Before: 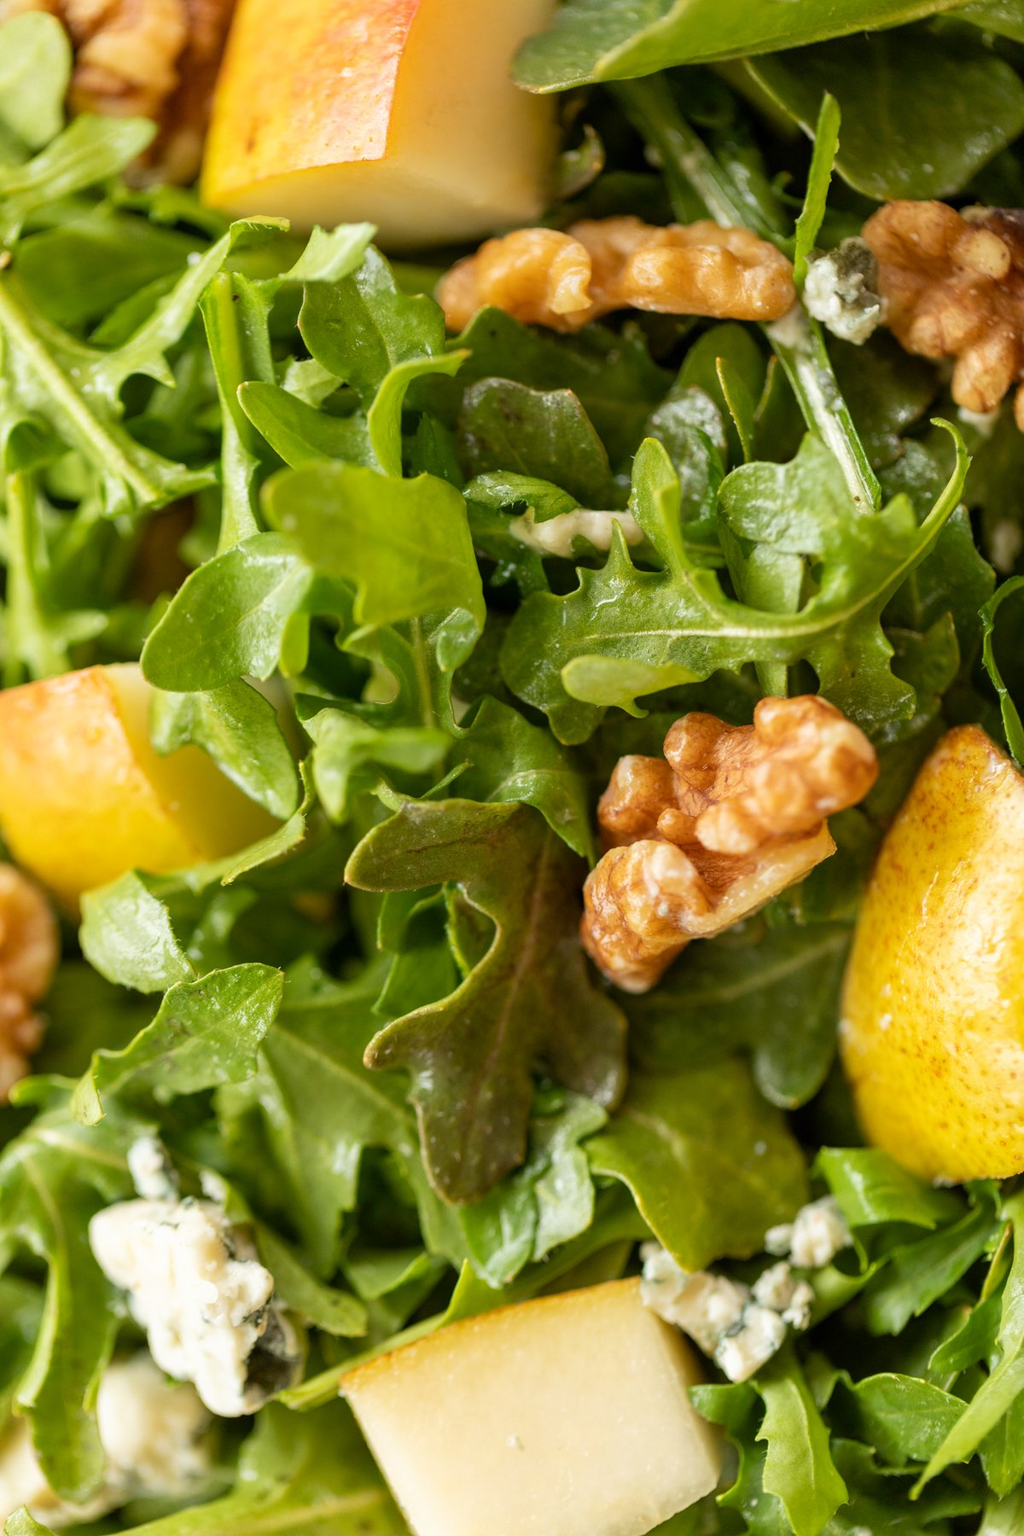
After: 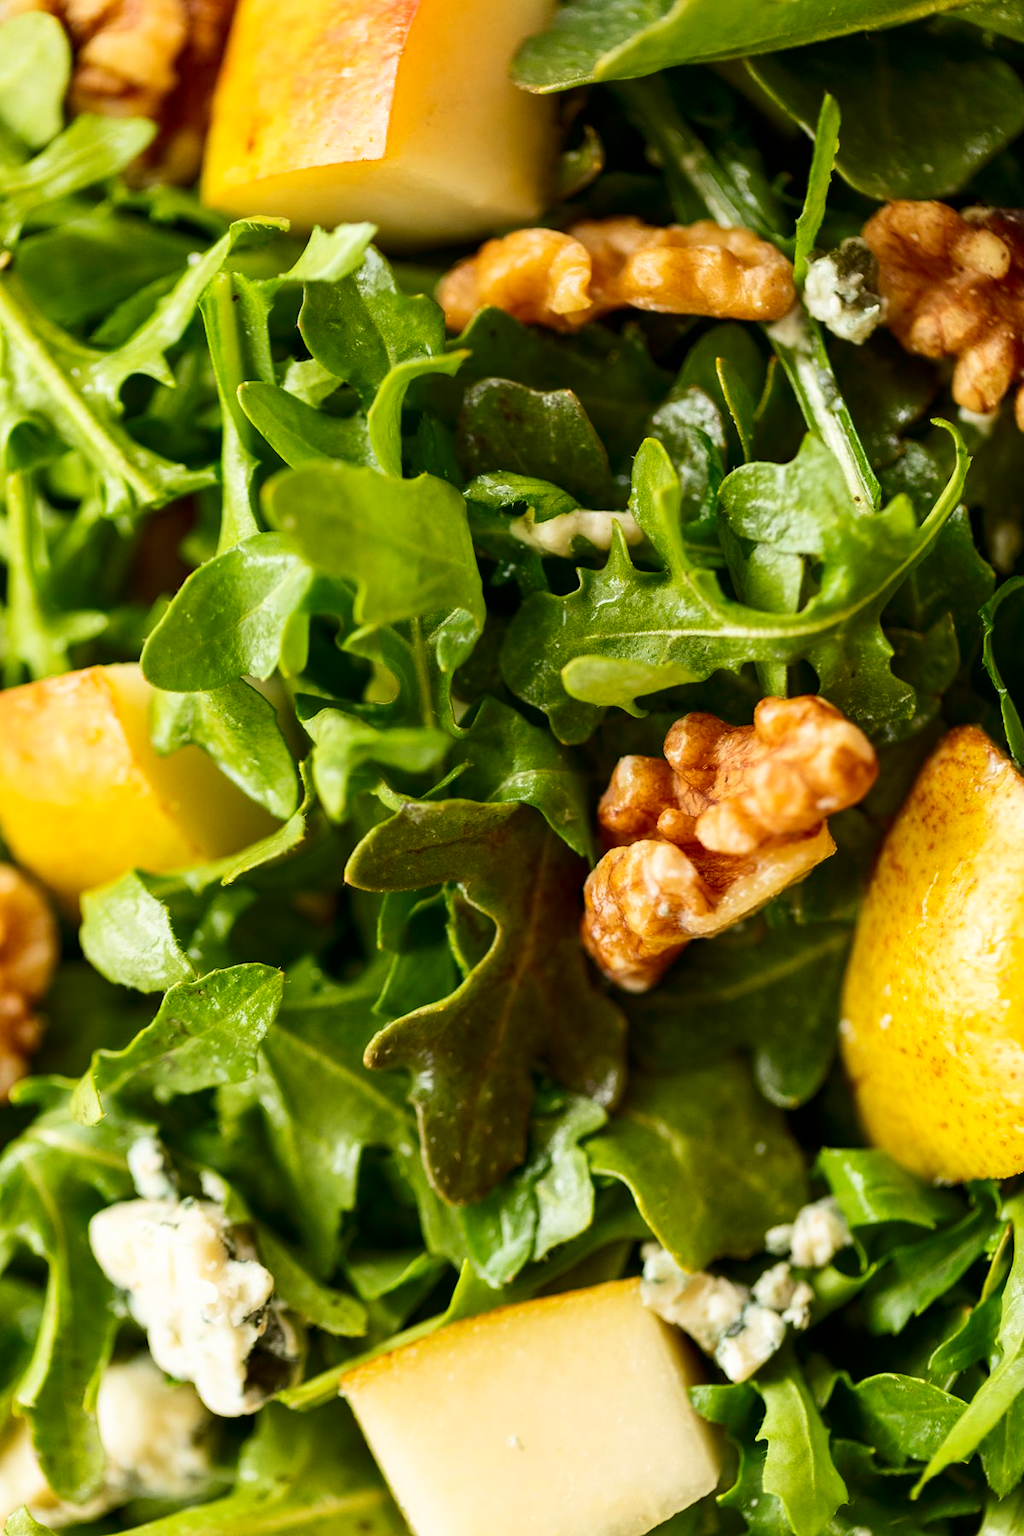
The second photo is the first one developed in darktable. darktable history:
contrast brightness saturation: contrast 0.209, brightness -0.111, saturation 0.21
